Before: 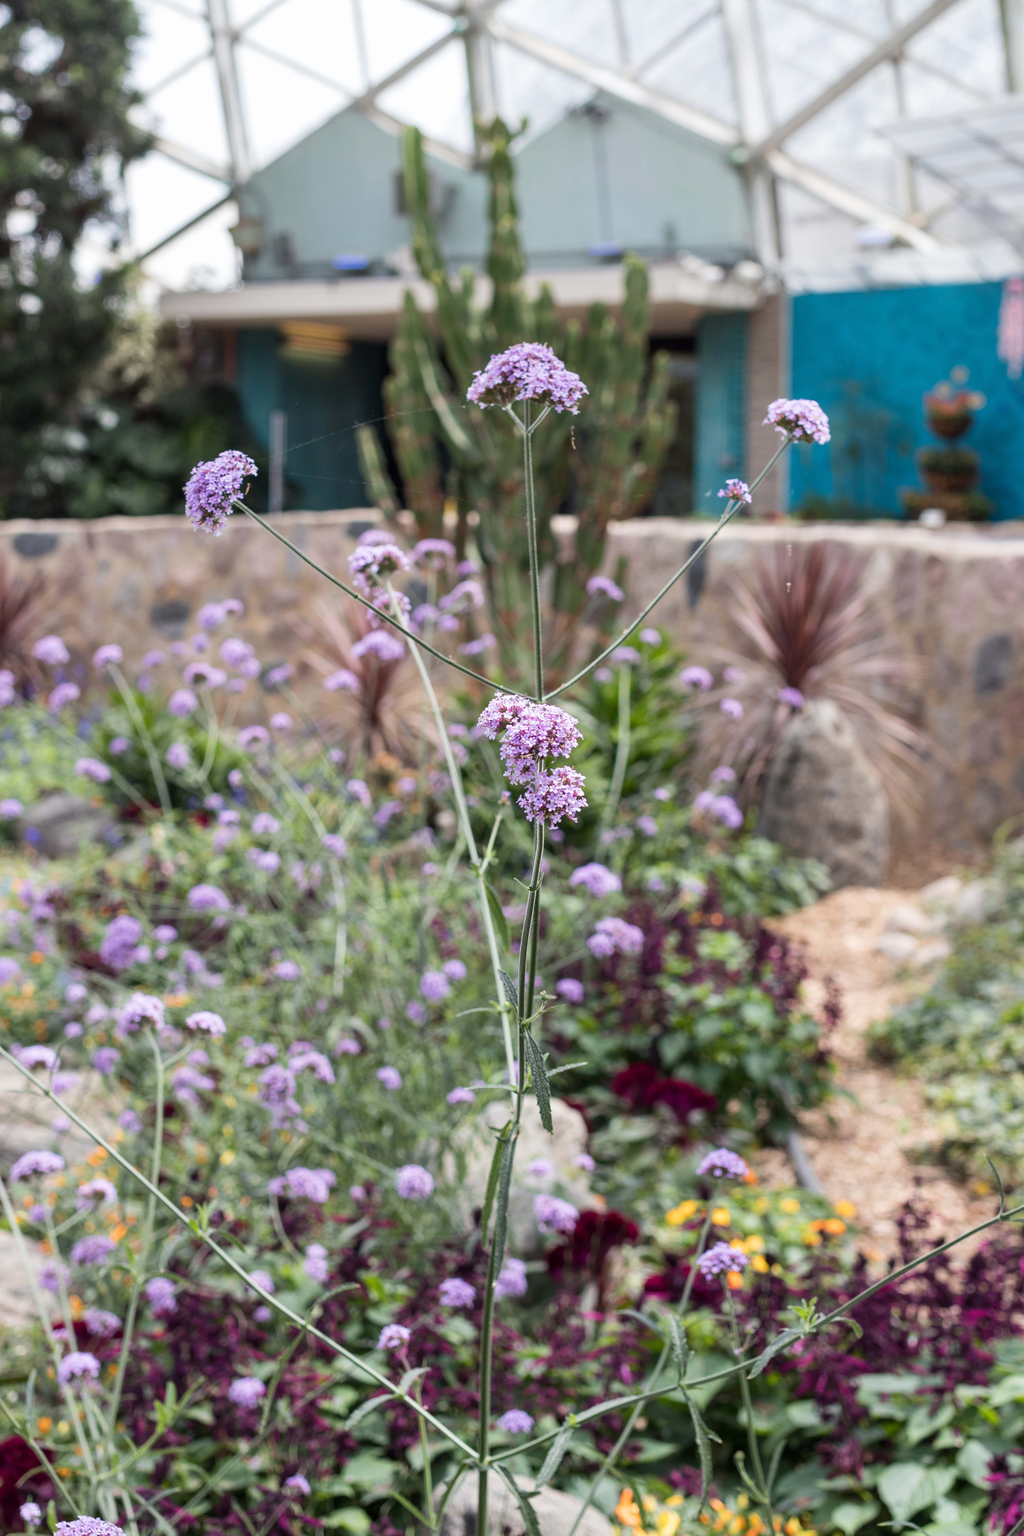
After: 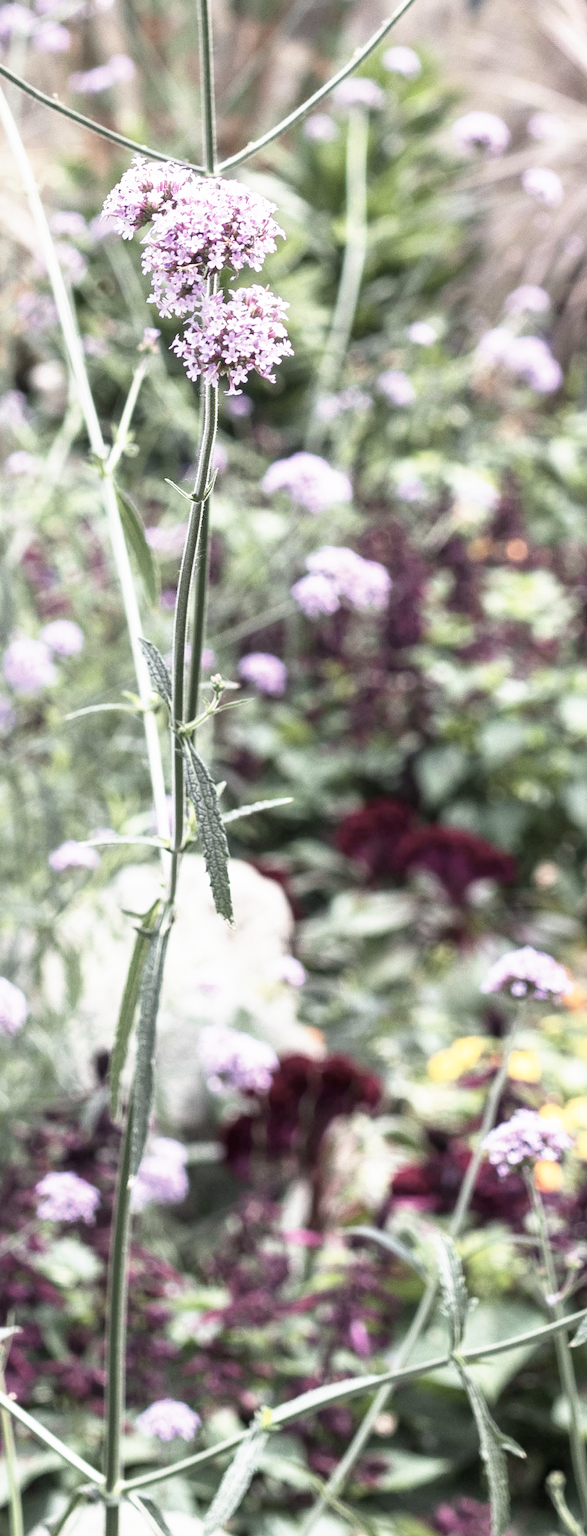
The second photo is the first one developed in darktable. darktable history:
crop: left 40.878%, top 39.176%, right 25.993%, bottom 3.081%
base curve: curves: ch0 [(0, 0) (0.495, 0.917) (1, 1)], preserve colors none
color zones: curves: ch1 [(0, 0.292) (0.001, 0.292) (0.2, 0.264) (0.4, 0.248) (0.6, 0.248) (0.8, 0.264) (0.999, 0.292) (1, 0.292)]
